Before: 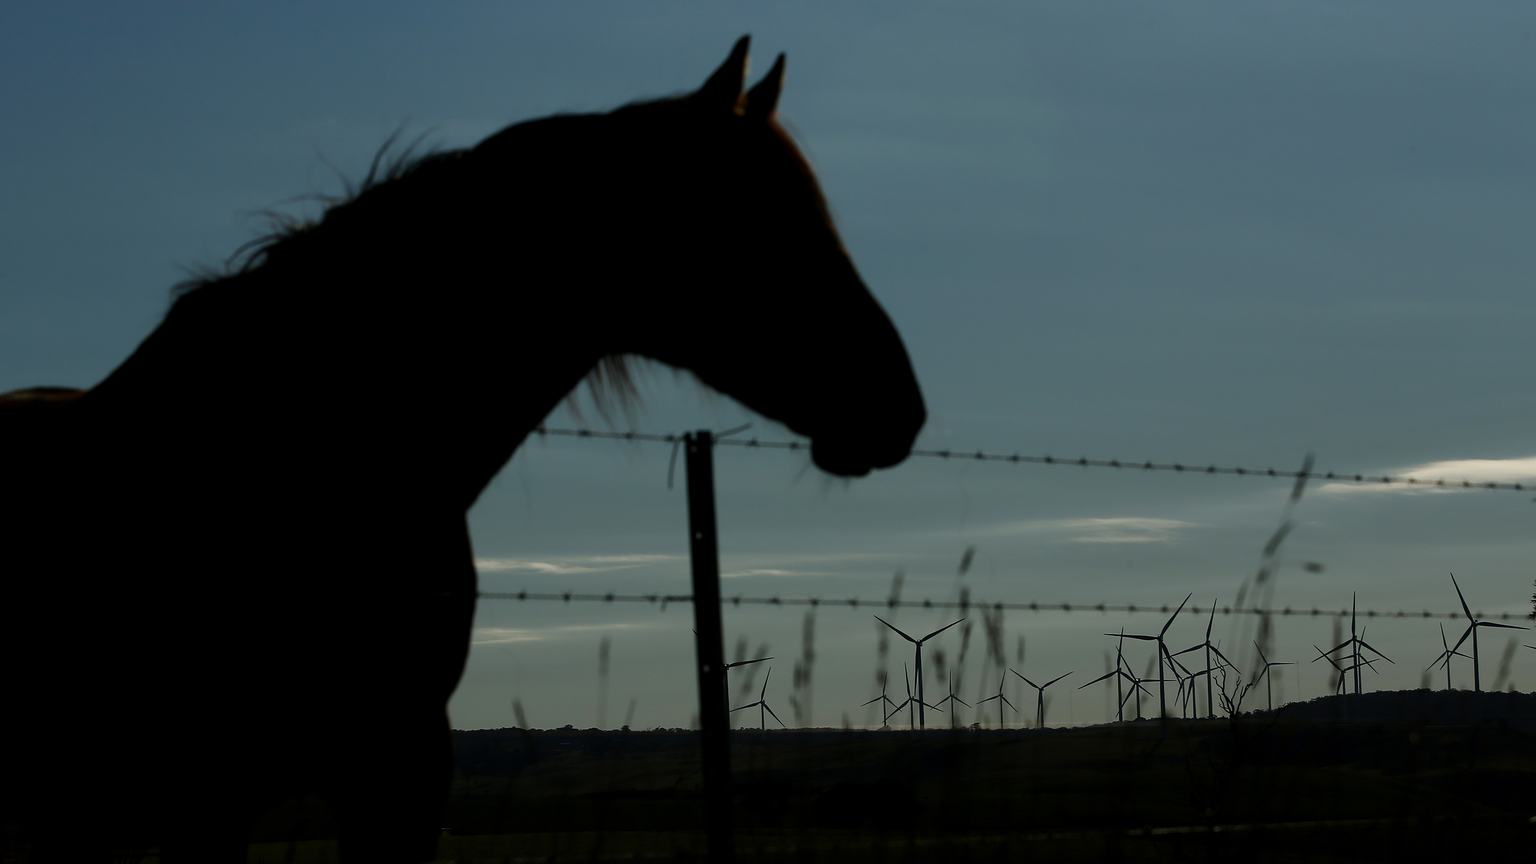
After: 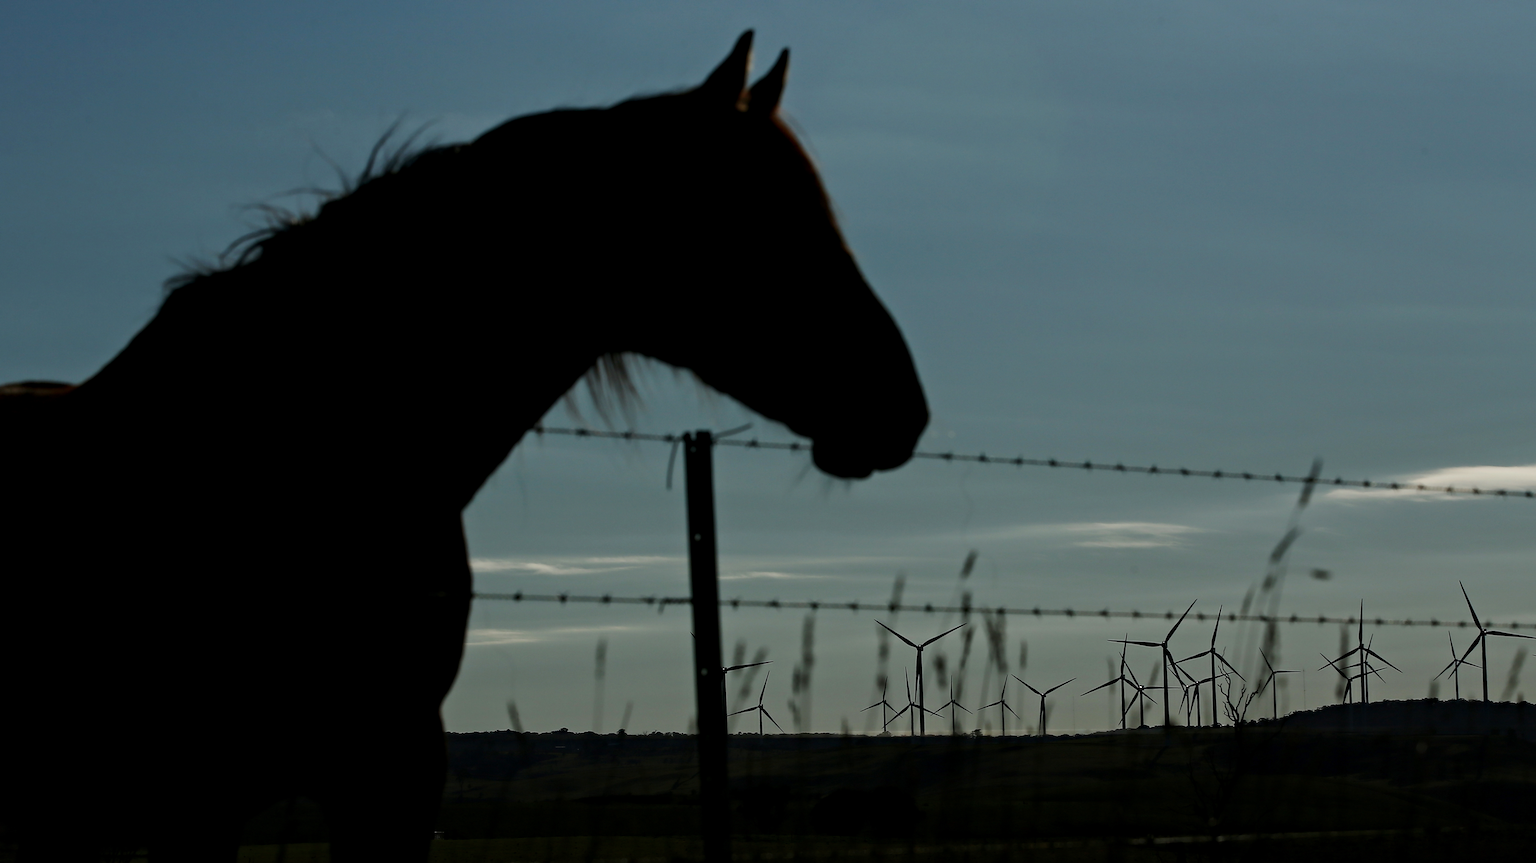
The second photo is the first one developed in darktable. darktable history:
base curve: curves: ch0 [(0, 0) (0.235, 0.266) (0.503, 0.496) (0.786, 0.72) (1, 1)], preserve colors none
crop and rotate: angle -0.45°
contrast equalizer: y [[0.5, 0.496, 0.435, 0.435, 0.496, 0.5], [0.5 ×6], [0.5 ×6], [0 ×6], [0 ×6]], mix -0.989
